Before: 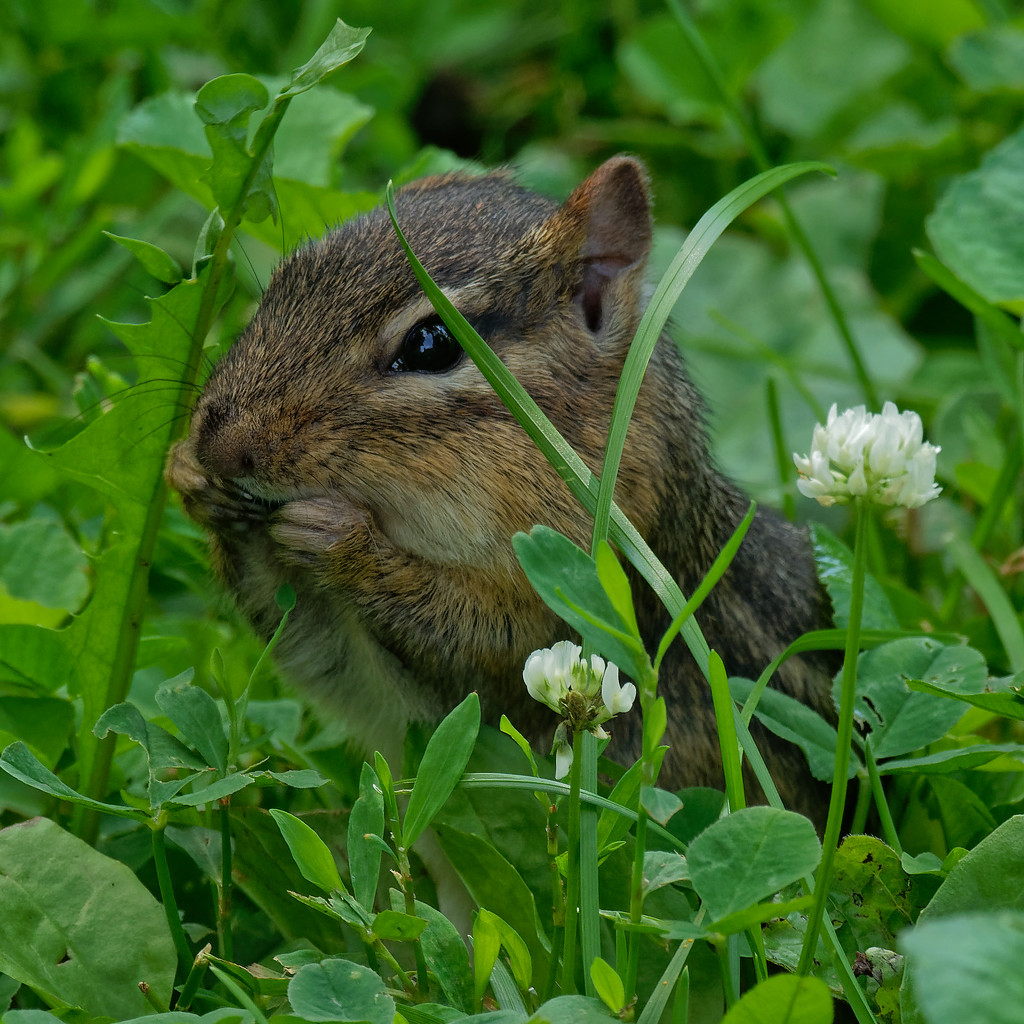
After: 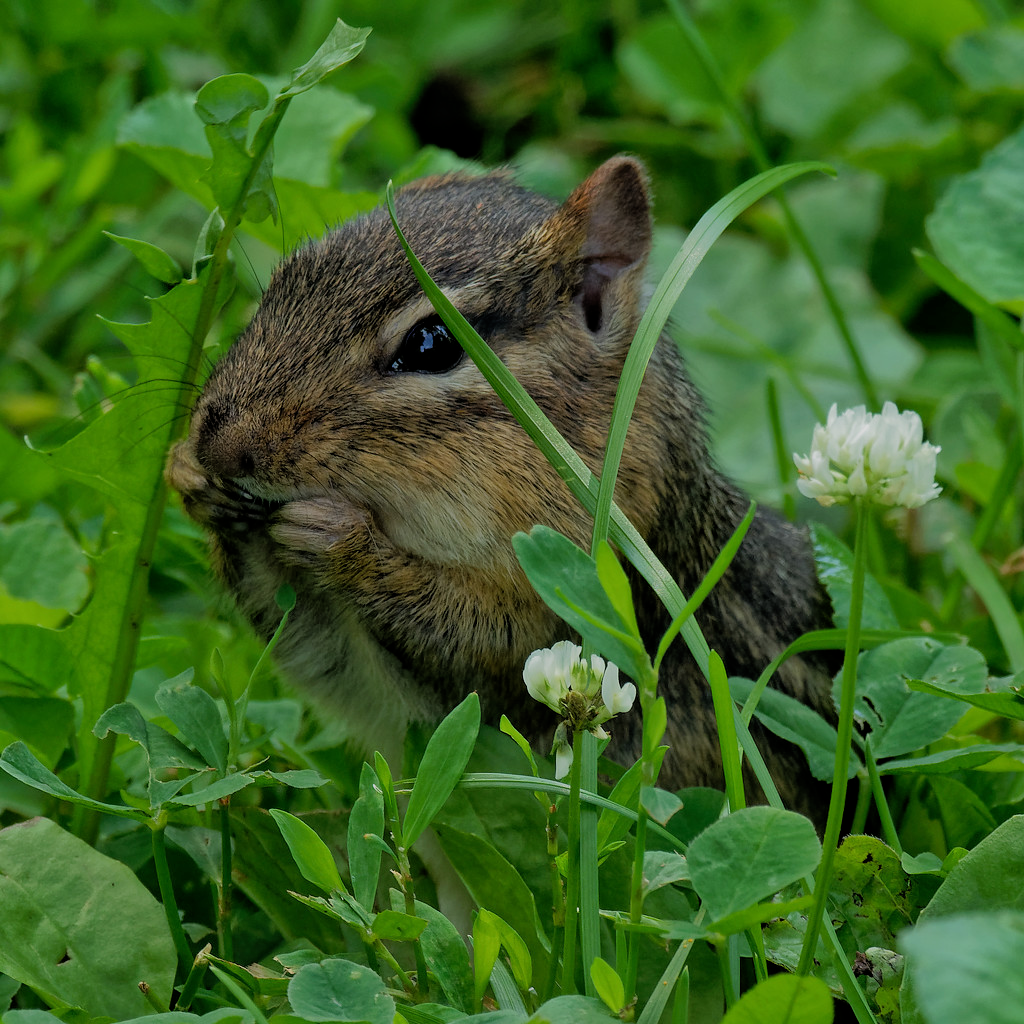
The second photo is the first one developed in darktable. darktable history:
filmic rgb: middle gray luminance 18.31%, black relative exposure -8.98 EV, white relative exposure 3.73 EV, target black luminance 0%, hardness 4.89, latitude 67.4%, contrast 0.958, highlights saturation mix 21.15%, shadows ↔ highlights balance 21.69%, add noise in highlights 0.001, color science v3 (2019), use custom middle-gray values true, contrast in highlights soft
color zones: curves: ch0 [(0, 0.5) (0.143, 0.5) (0.286, 0.5) (0.429, 0.5) (0.62, 0.489) (0.714, 0.445) (0.844, 0.496) (1, 0.5)]; ch1 [(0, 0.5) (0.143, 0.5) (0.286, 0.5) (0.429, 0.5) (0.571, 0.5) (0.714, 0.523) (0.857, 0.5) (1, 0.5)]
